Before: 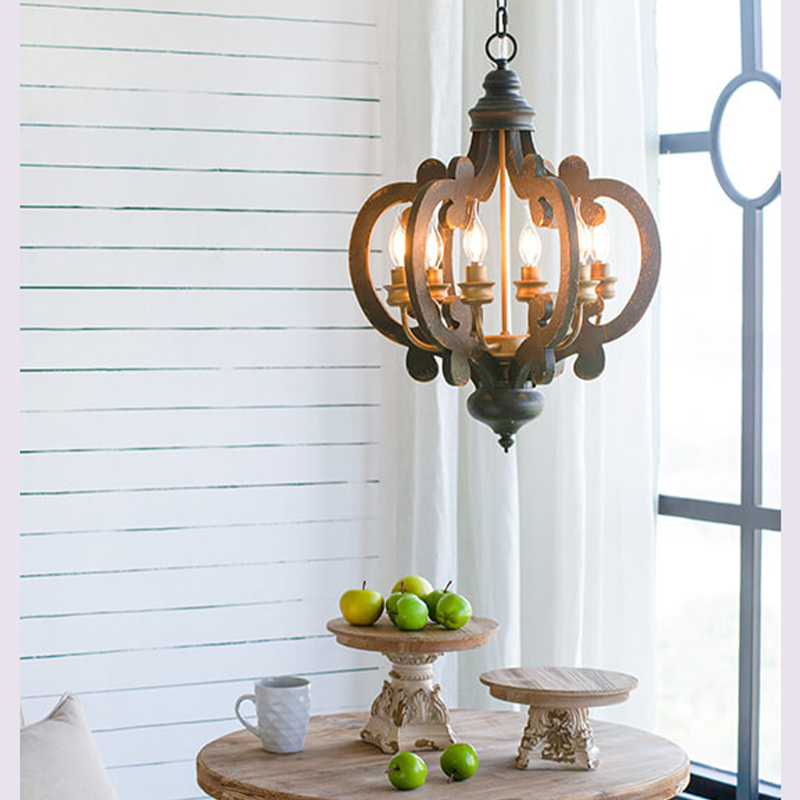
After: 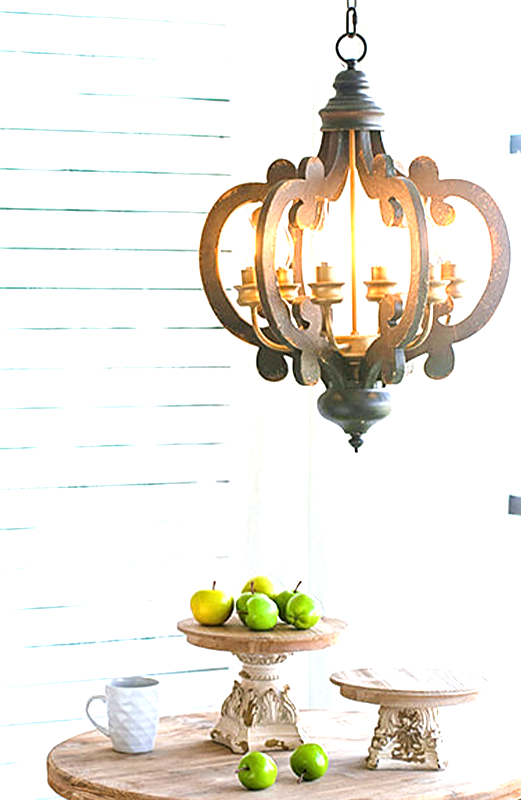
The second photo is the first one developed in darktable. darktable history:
exposure: black level correction 0, exposure 1.096 EV, compensate exposure bias true, compensate highlight preservation false
crop and rotate: left 18.765%, right 16.084%
sharpen: radius 2.154, amount 0.384, threshold 0.206
